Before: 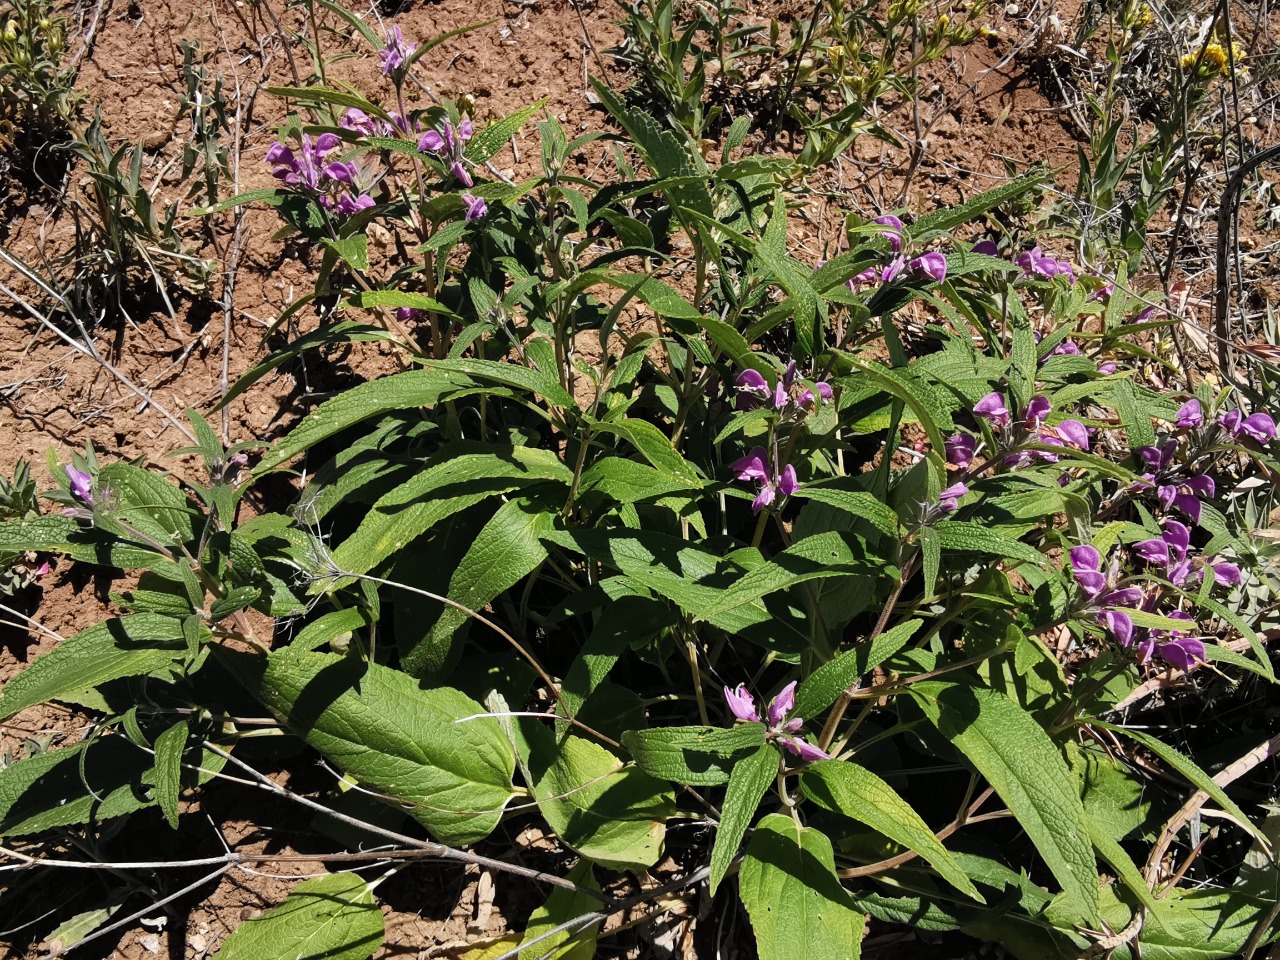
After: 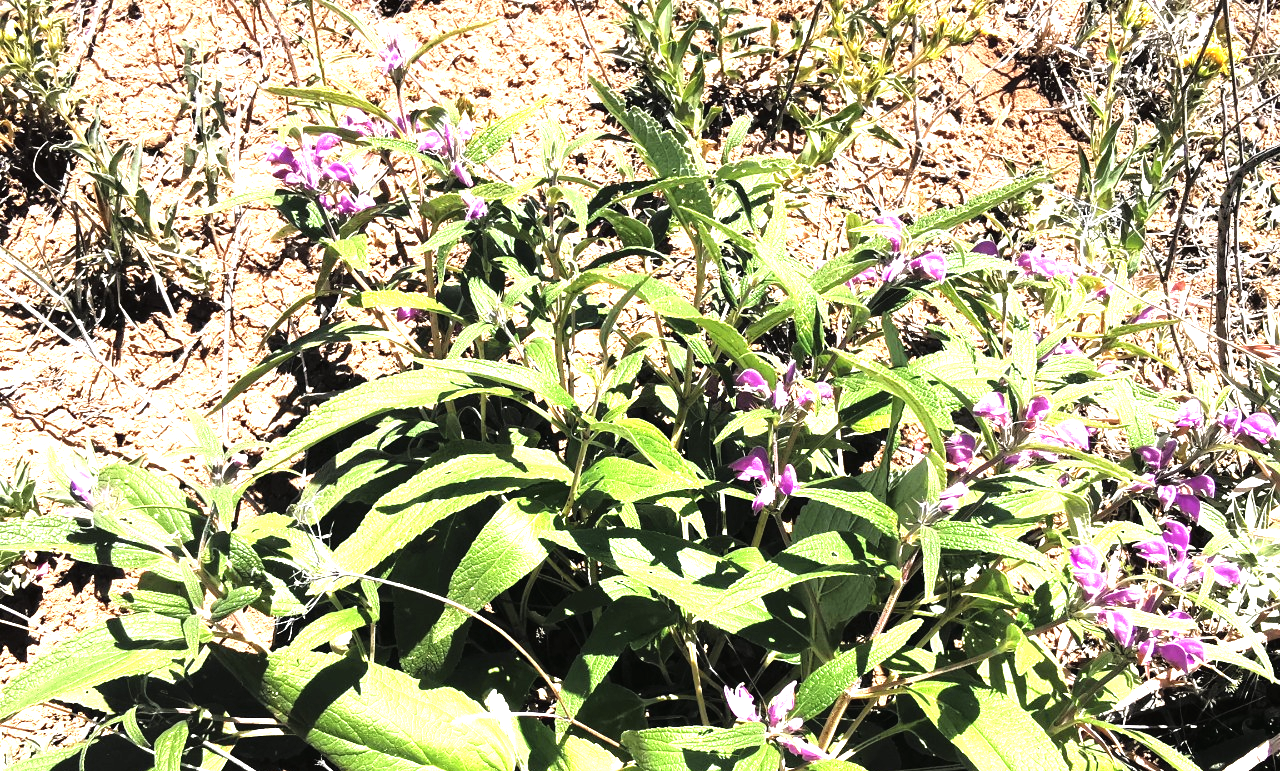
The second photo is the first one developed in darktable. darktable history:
exposure: black level correction -0.002, exposure 1.334 EV, compensate highlight preservation false
crop: bottom 19.616%
tone equalizer: -8 EV -1.11 EV, -7 EV -0.98 EV, -6 EV -0.86 EV, -5 EV -0.576 EV, -3 EV 0.6 EV, -2 EV 0.878 EV, -1 EV 0.992 EV, +0 EV 1.05 EV
